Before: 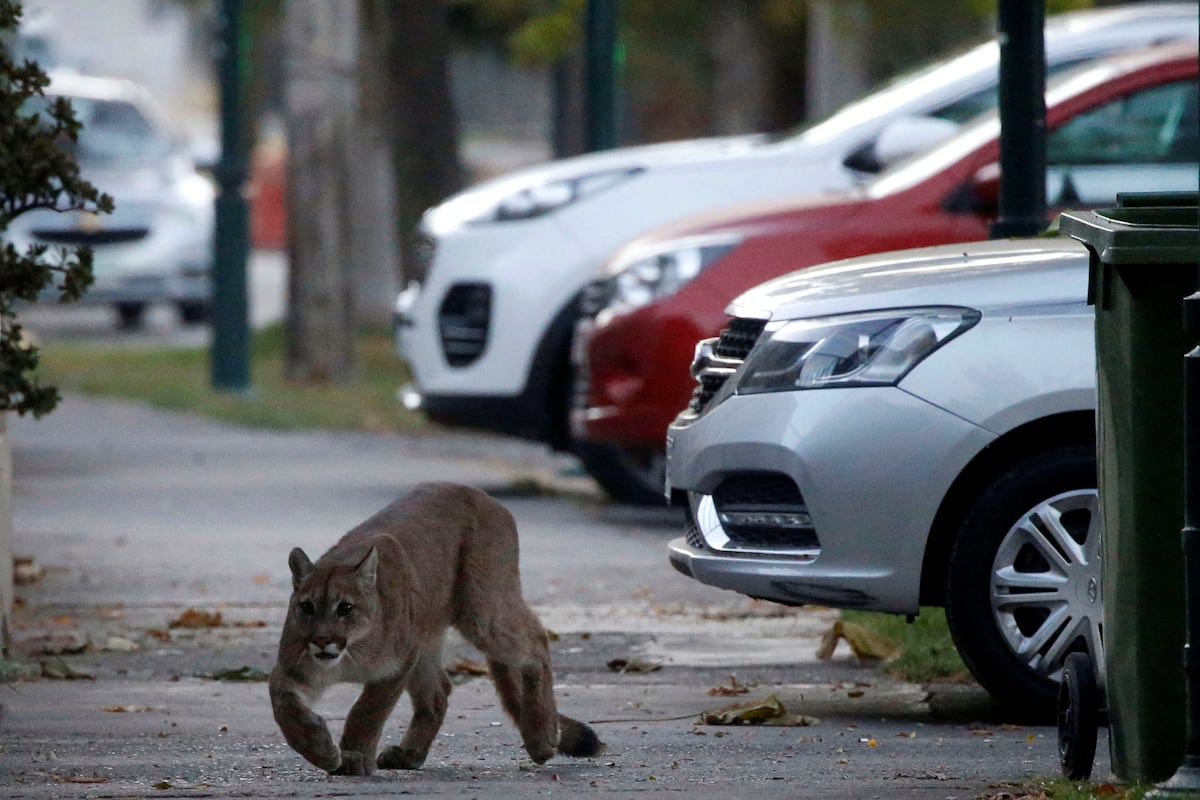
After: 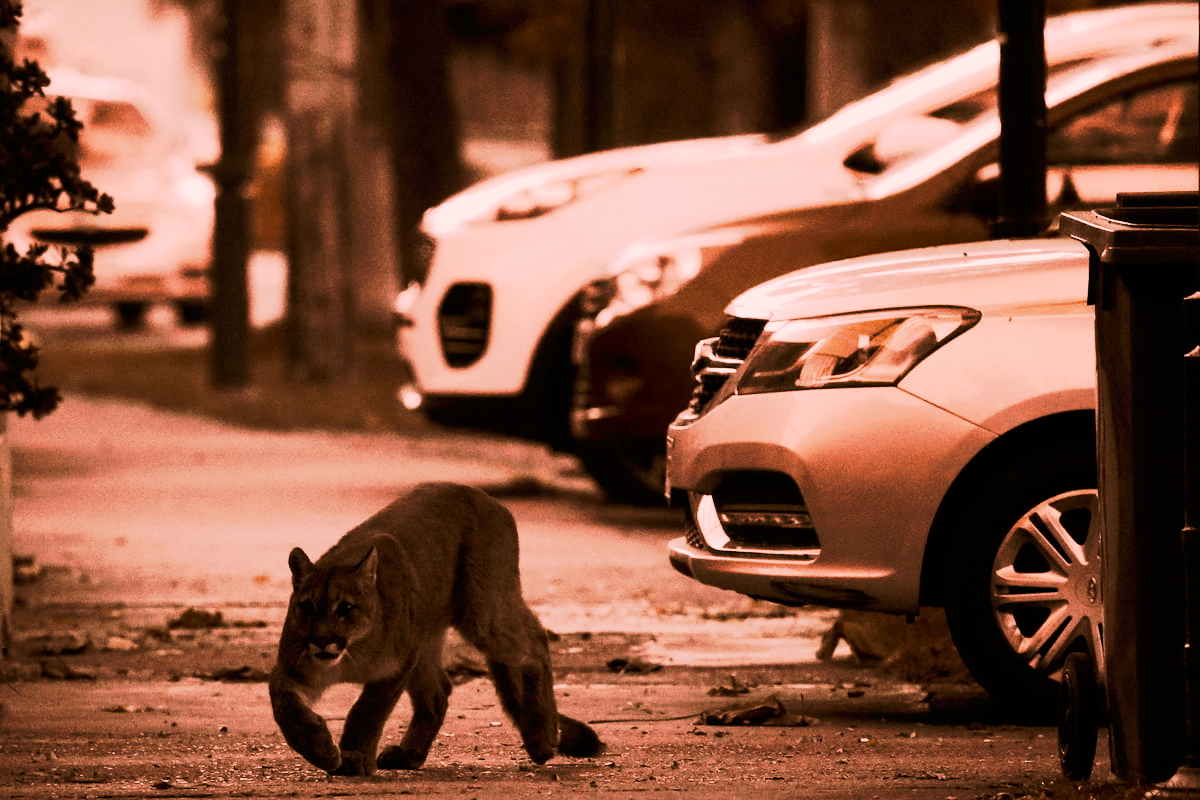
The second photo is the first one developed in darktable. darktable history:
tone curve: curves: ch0 [(0, 0) (0.003, 0.002) (0.011, 0.004) (0.025, 0.005) (0.044, 0.009) (0.069, 0.013) (0.1, 0.017) (0.136, 0.036) (0.177, 0.066) (0.224, 0.102) (0.277, 0.143) (0.335, 0.197) (0.399, 0.268) (0.468, 0.389) (0.543, 0.549) (0.623, 0.714) (0.709, 0.801) (0.801, 0.854) (0.898, 0.9) (1, 1)], preserve colors none
color look up table: target L [59.37, 71.86, 59.86, 74.93, 80.21, 59.21, 51.15, 52.45, 45.33, 38.93, 43.11, 32.93, 21.63, 74.39, 72.48, 52.31, 53.17, 51.95, 56.29, 44.72, 42.55, 44.85, 36.48, 18.93, 0.485, 96.66, 85.22, 73.62, 76.96, 70.48, 67.55, 68.89, 53.76, 65.13, 70.6, 66.5, 52.03, 34.85, 61.85, 28.51, 16.8, 40.93, 14.16, 74.21, 87.41, 68.12, 68.95, 65.73, 51.55], target a [33.06, 39.78, 36.13, 42.76, 34.73, 28.77, 22.41, 16.2, 19.72, 20.83, 13.35, 16.99, 21.41, 41.39, 38.75, 16.76, 18.17, 15.91, 20.97, 17.35, 15.29, 17.01, 19.38, 18.61, 1.932, 13.11, 29.41, 40.93, 35.3, 37.42, 40.94, 34.57, 12.59, 35.08, 31.82, 36.19, 16.87, 20.21, 35.62, 22.05, 12.74, 17.5, 11.19, 41.6, 38.61, 39.27, 36.24, 33.94, 17.25], target b [41.35, 26.99, 42.22, 27.1, 26.78, 38.35, 40.58, 32.29, 41.89, 40.33, 28, 27.89, 27.8, 27.48, 22.72, 34.24, 38.85, 26.74, 38.62, 41.45, 33.93, 41.37, 38.65, 25.43, 0.765, 5.88, 30.69, 29.93, 35.21, 27.07, 24.12, 46.21, 14.84, 42.66, 47.81, 43.45, 38.04, 37.41, 42.12, 29.79, 19.14, 41.33, 21.5, 28.71, 30.54, 24.91, 36.07, 20.45, 39.01], num patches 49
